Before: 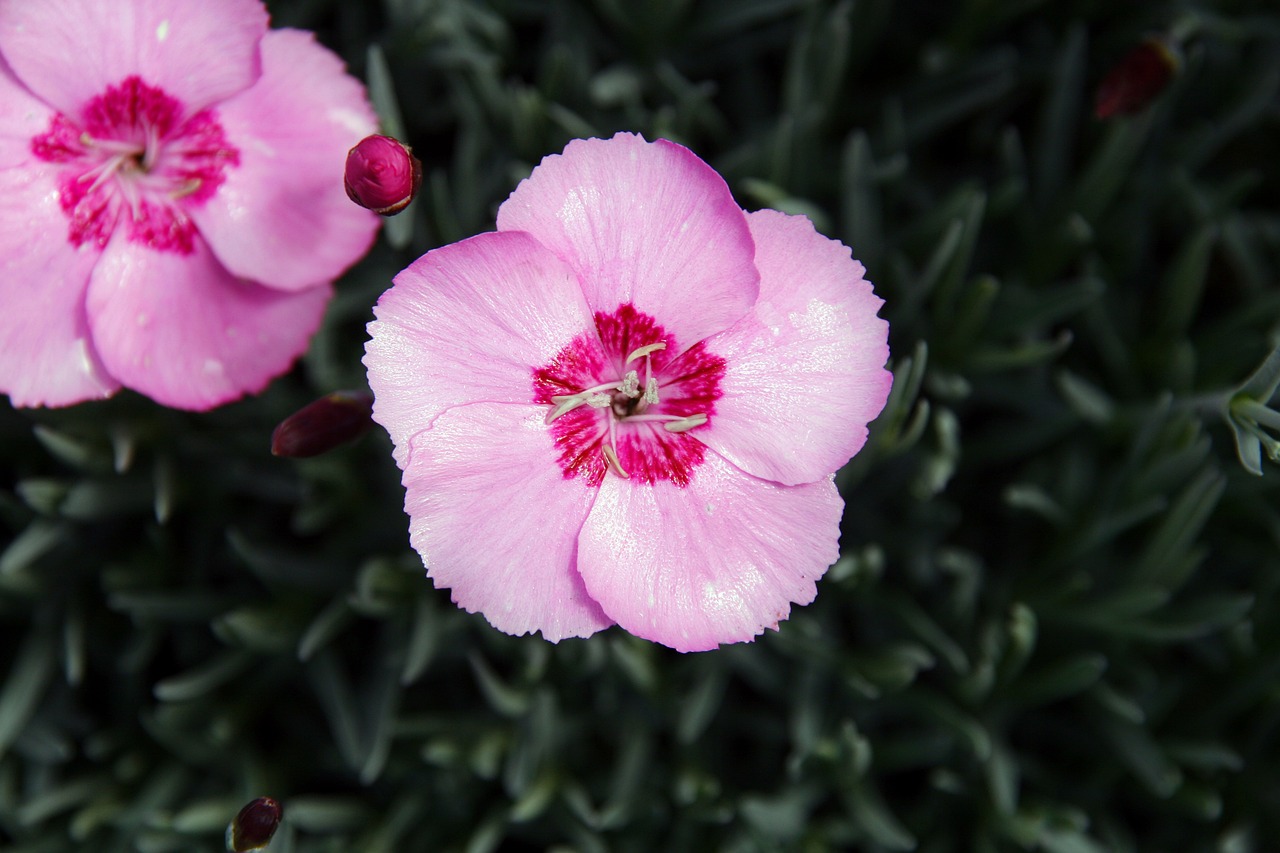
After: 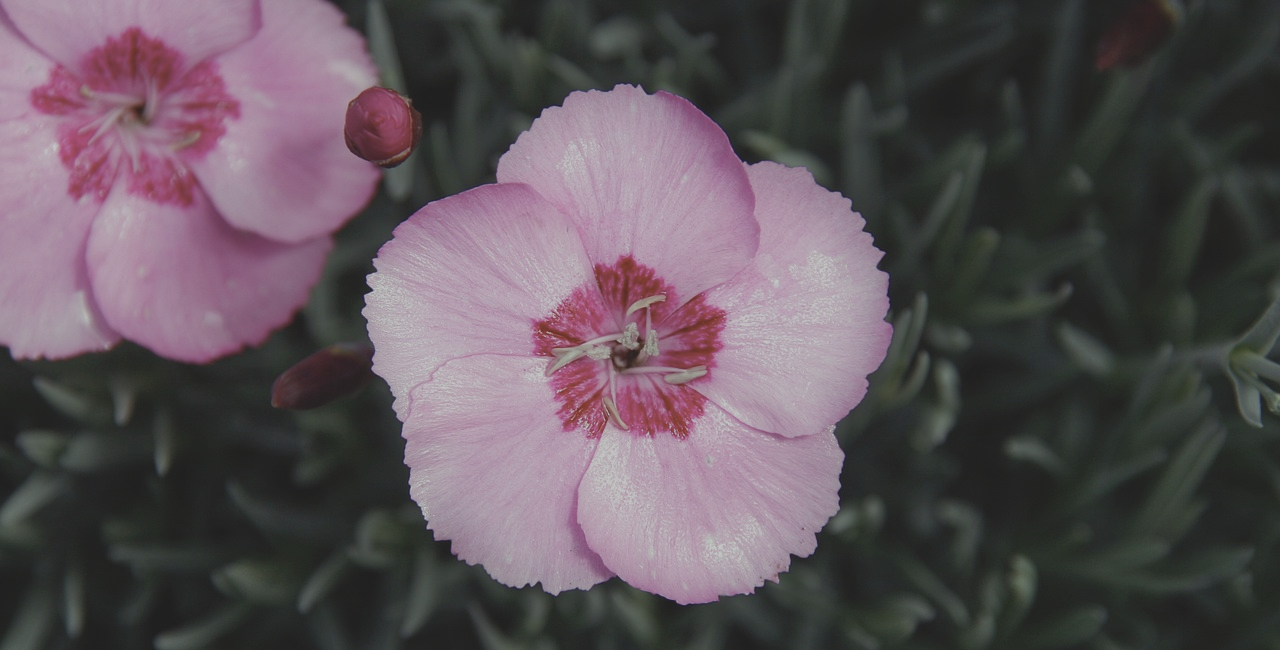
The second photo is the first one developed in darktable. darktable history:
crop: top 5.714%, bottom 18.02%
contrast brightness saturation: contrast -0.247, saturation -0.443
tone equalizer: -8 EV 0.276 EV, -7 EV 0.381 EV, -6 EV 0.38 EV, -5 EV 0.273 EV, -3 EV -0.254 EV, -2 EV -0.416 EV, -1 EV -0.435 EV, +0 EV -0.263 EV
exposure: exposure -0.155 EV, compensate highlight preservation false
